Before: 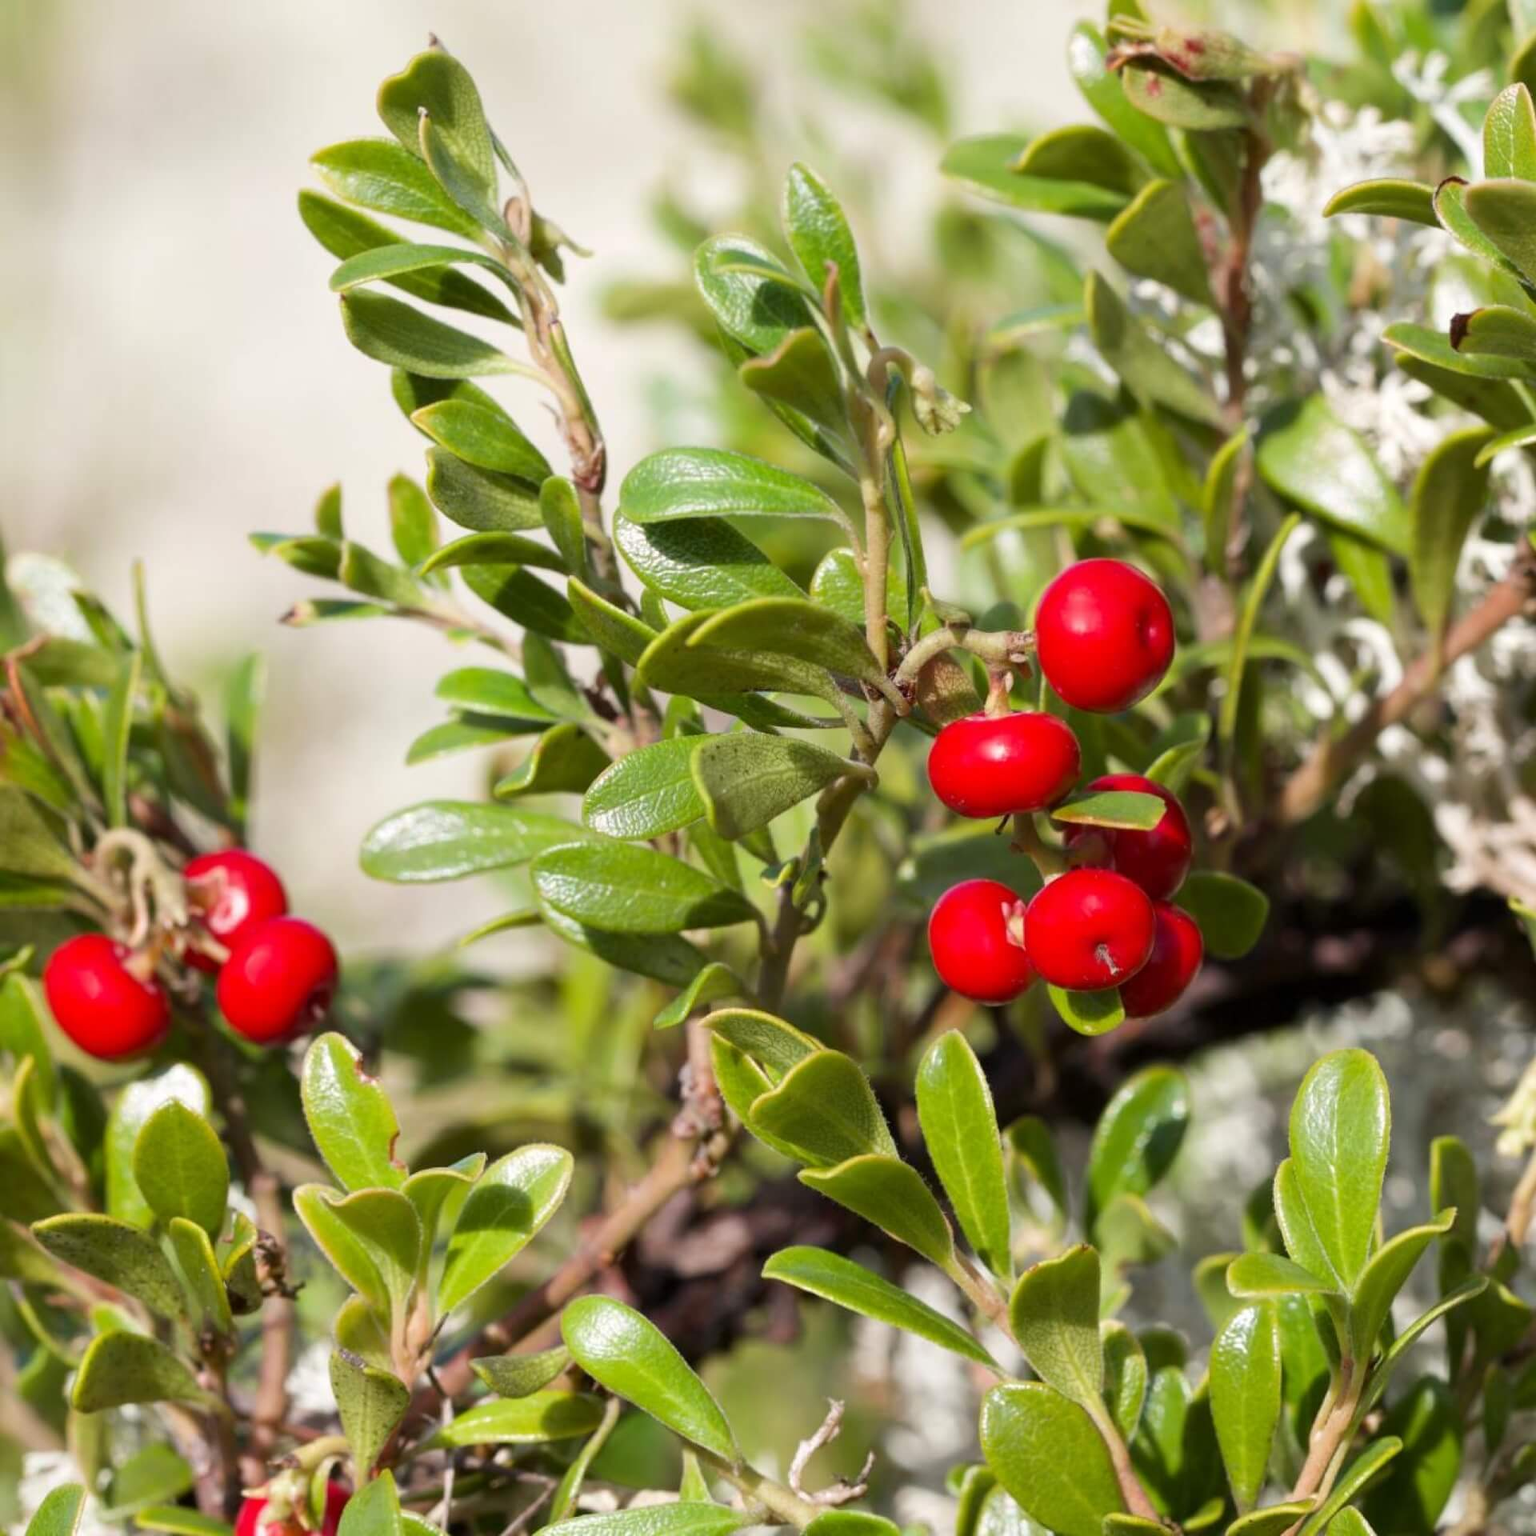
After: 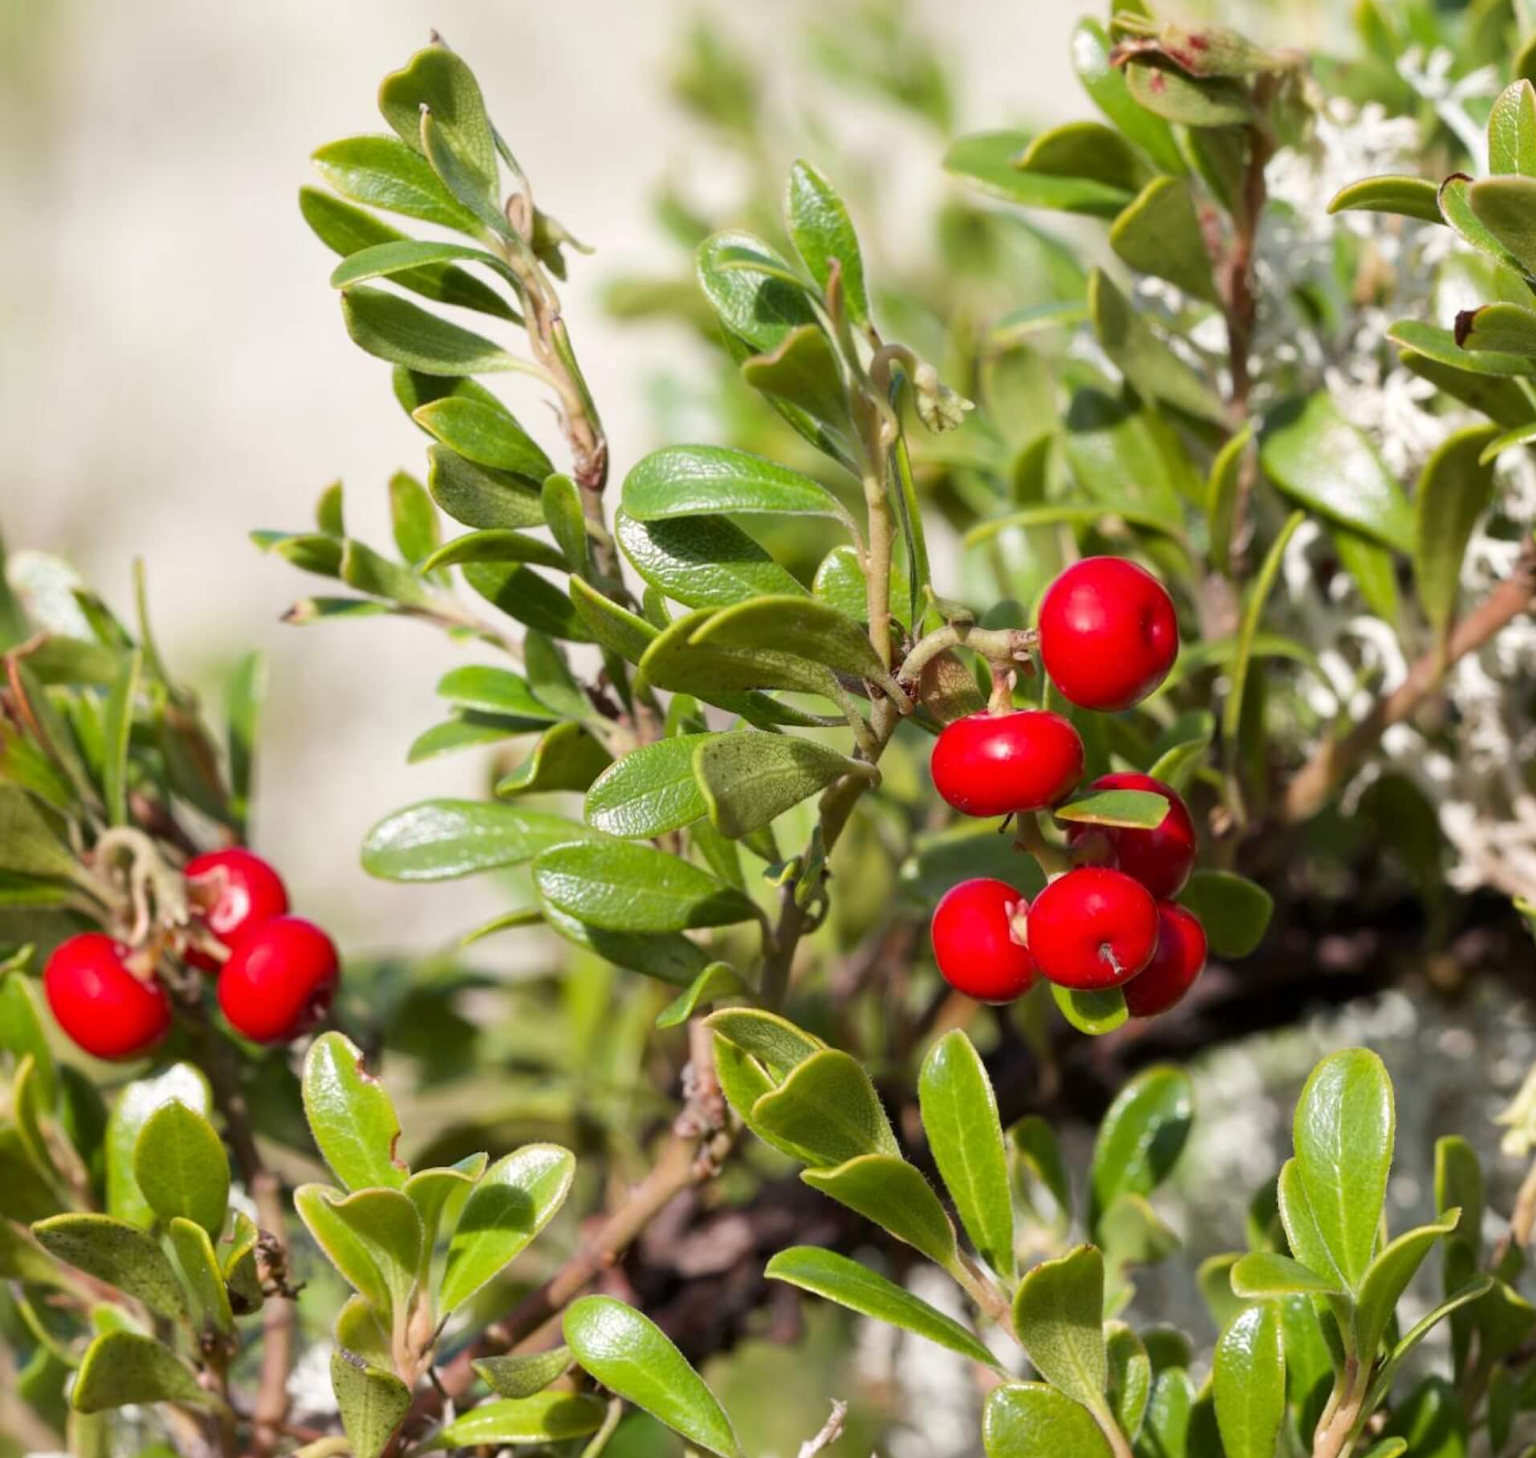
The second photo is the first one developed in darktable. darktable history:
crop: top 0.279%, right 0.263%, bottom 5.084%
local contrast: mode bilateral grid, contrast 16, coarseness 35, detail 104%, midtone range 0.2
